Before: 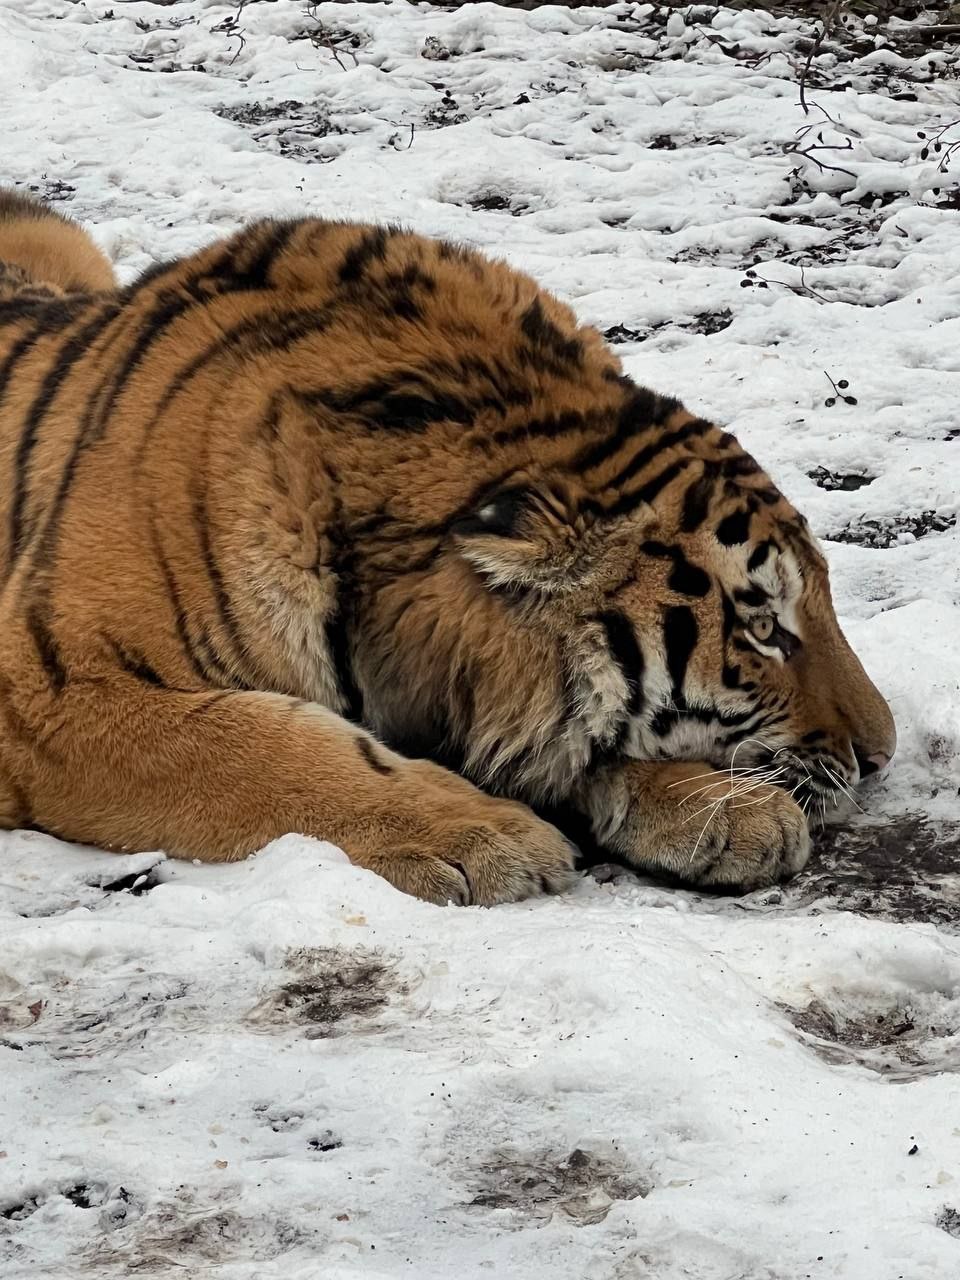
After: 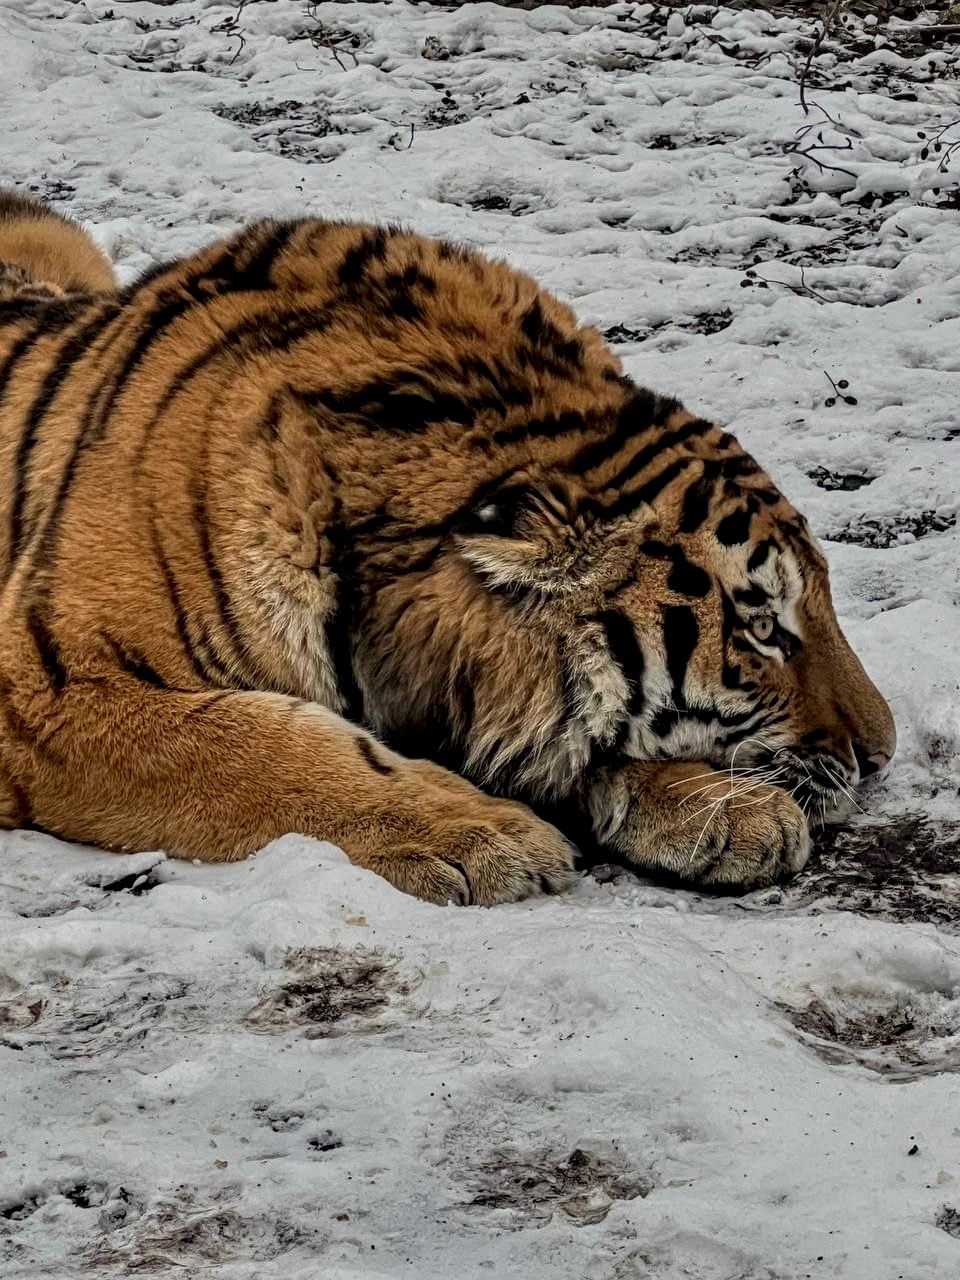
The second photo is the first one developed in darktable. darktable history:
tone equalizer: -8 EV -0.002 EV, -7 EV 0.005 EV, -6 EV -0.008 EV, -5 EV 0.007 EV, -4 EV -0.042 EV, -3 EV -0.233 EV, -2 EV -0.662 EV, -1 EV -0.983 EV, +0 EV -0.969 EV, smoothing diameter 2%, edges refinement/feathering 20, mask exposure compensation -1.57 EV, filter diffusion 5
exposure: black level correction -0.005, exposure 0.054 EV, compensate highlight preservation false
color balance rgb: perceptual saturation grading › global saturation 10%, global vibrance 10%
local contrast: highlights 20%, shadows 70%, detail 170%
